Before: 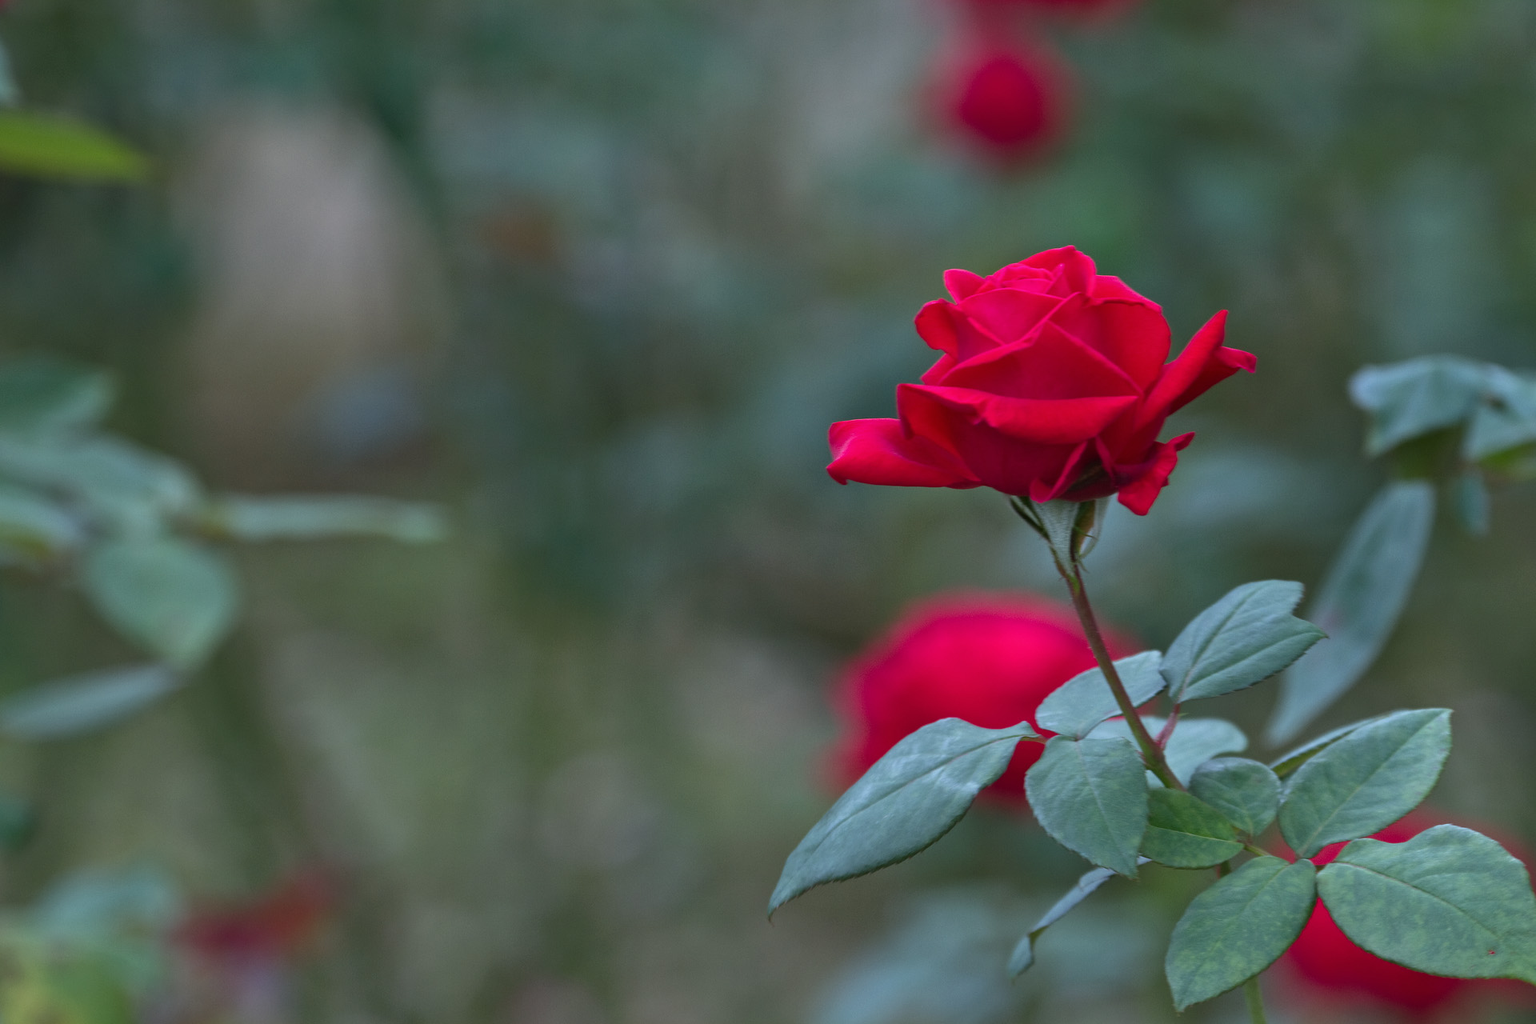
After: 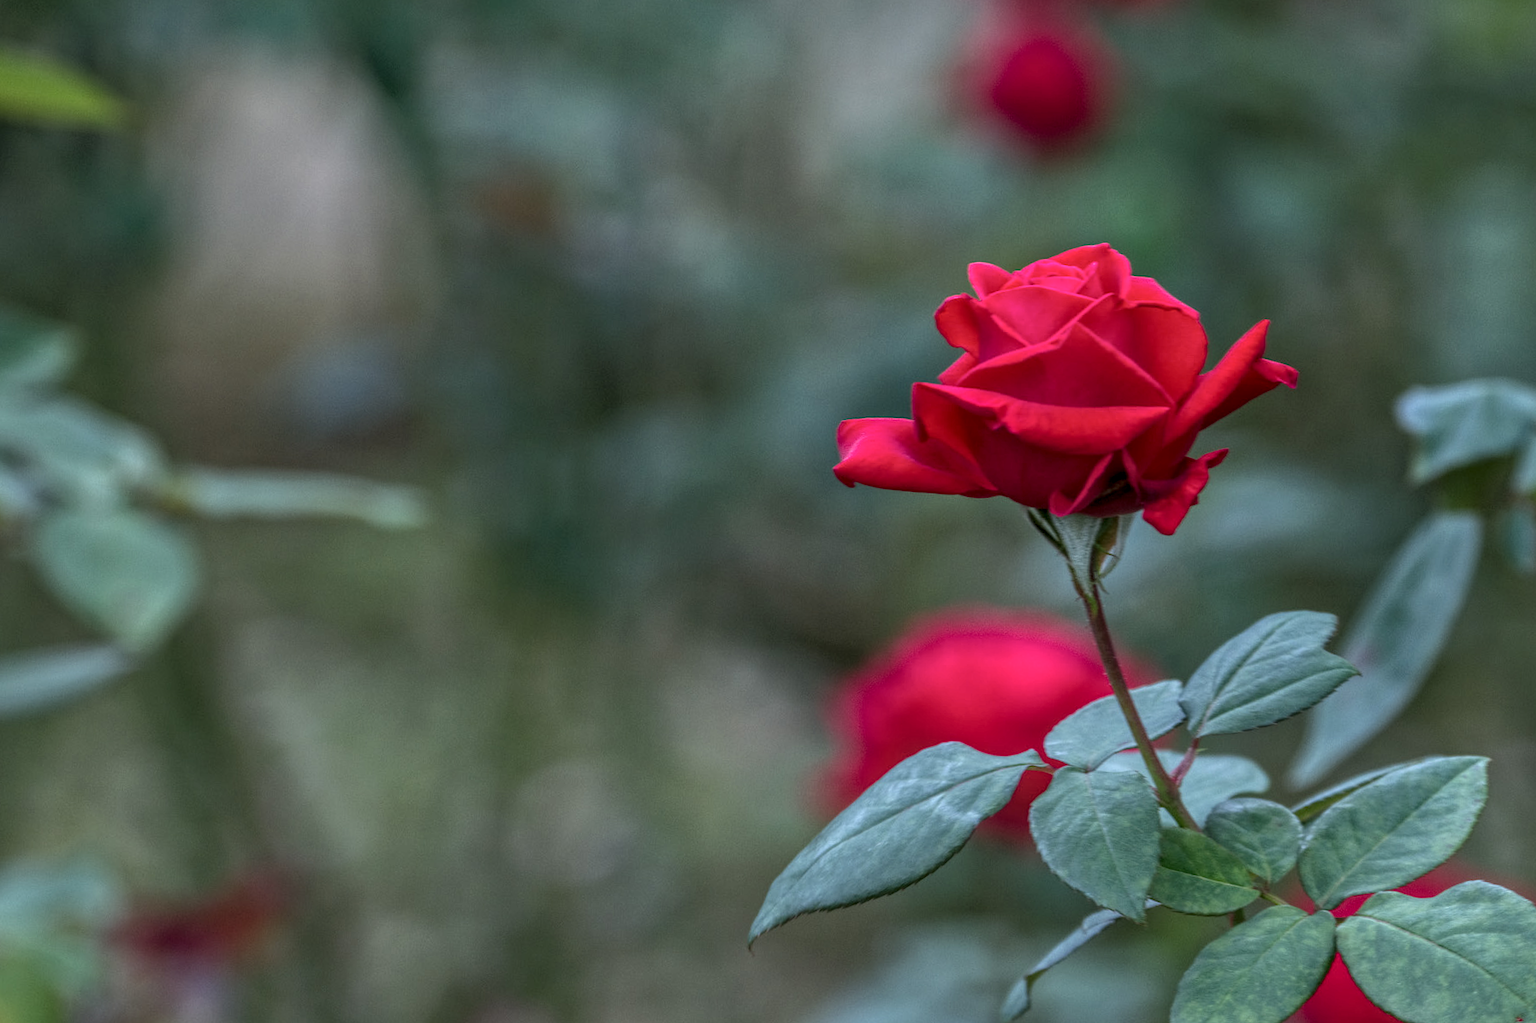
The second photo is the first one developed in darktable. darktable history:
crop and rotate: angle -2.7°
local contrast: highlights 5%, shadows 6%, detail 200%, midtone range 0.245
